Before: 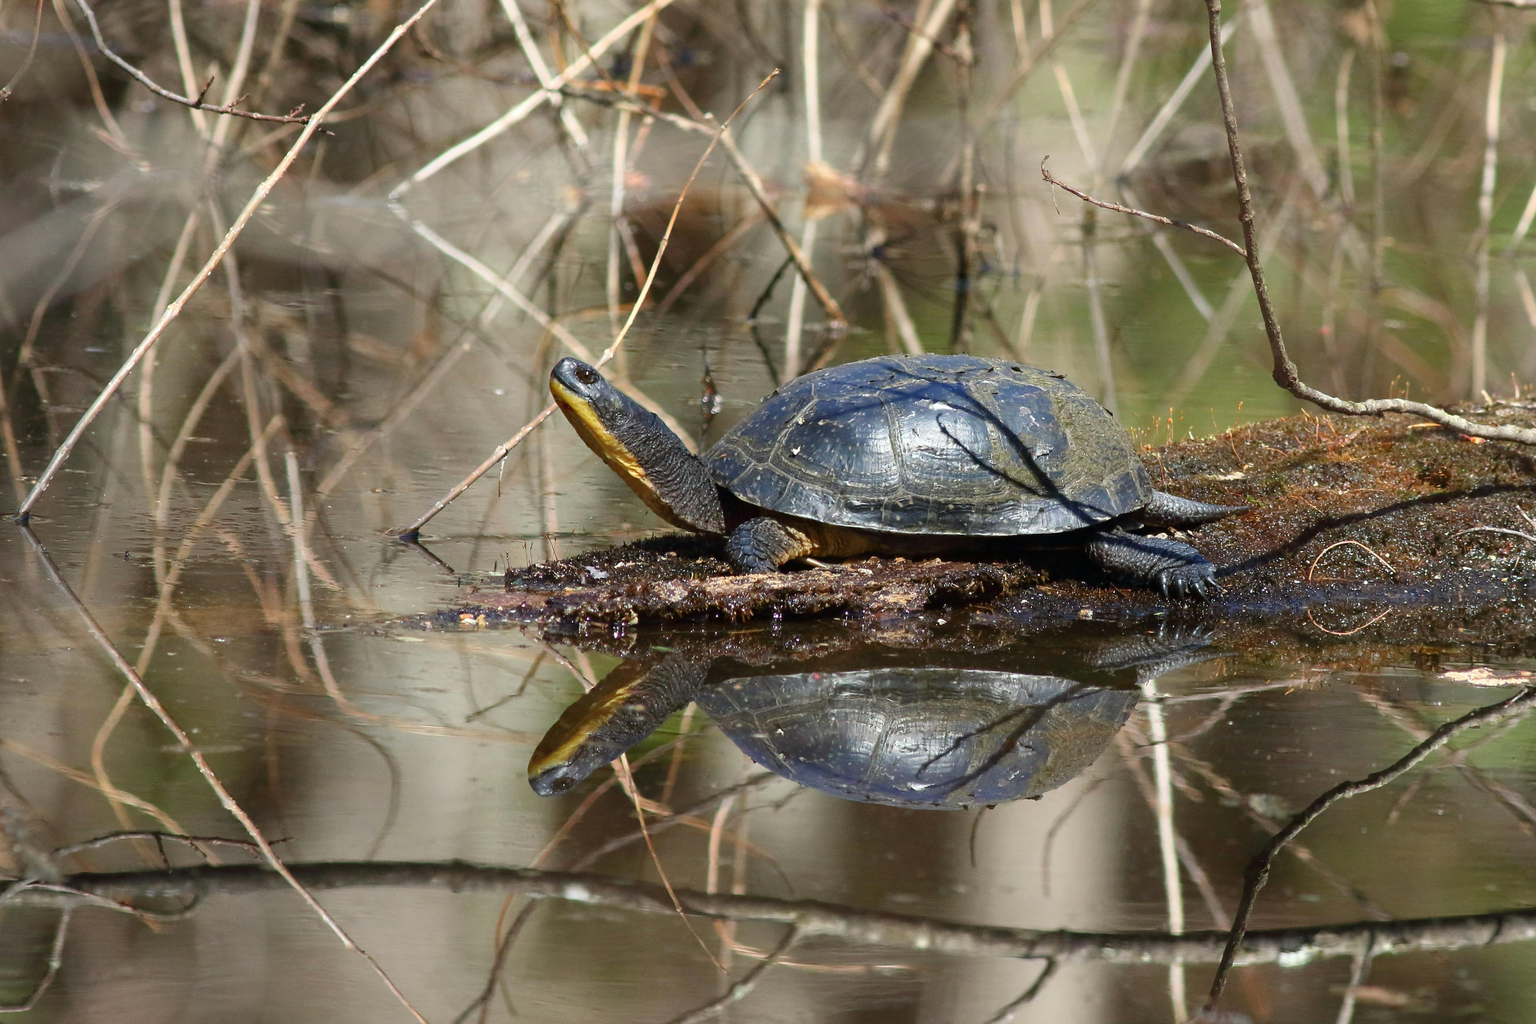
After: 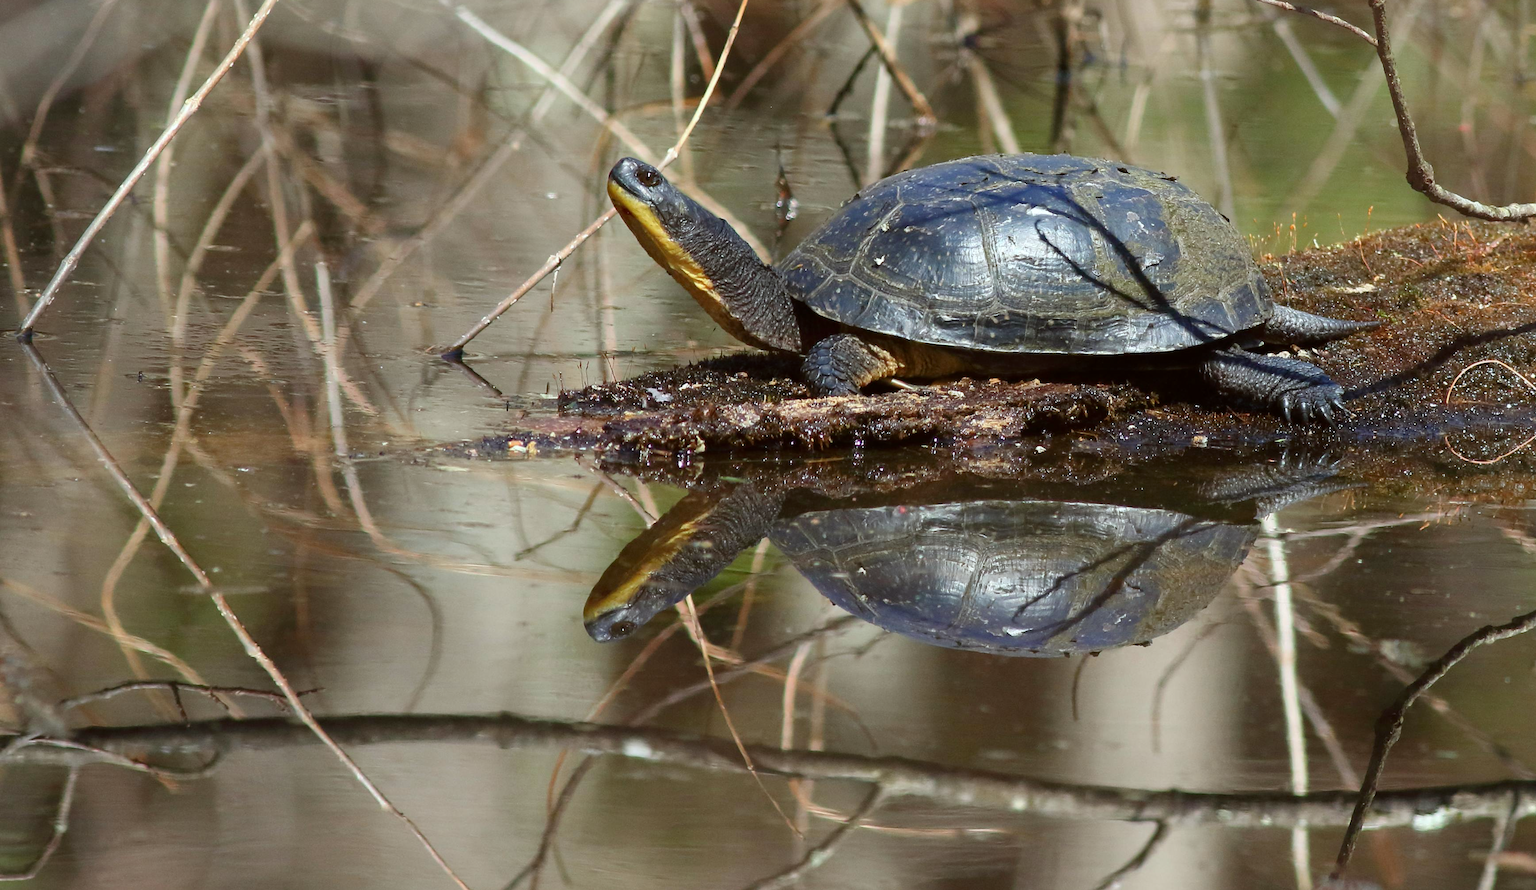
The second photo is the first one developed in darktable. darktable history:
color correction: highlights a* -2.87, highlights b* -2.65, shadows a* 2.15, shadows b* 2.79
crop: top 21.05%, right 9.463%, bottom 0.239%
